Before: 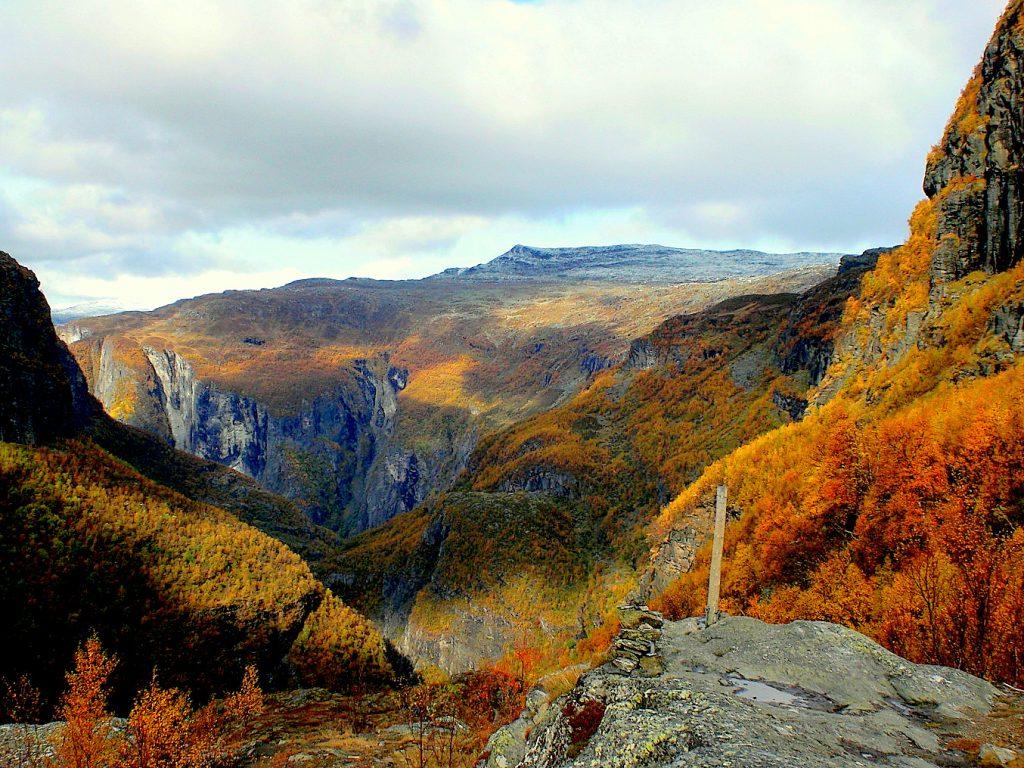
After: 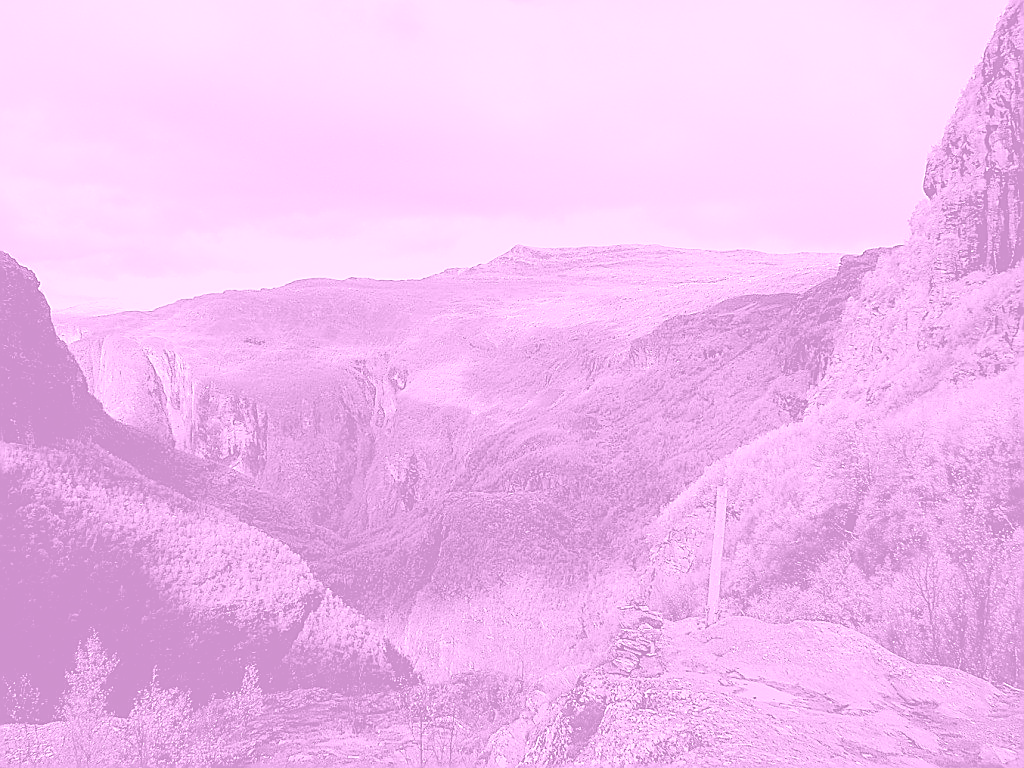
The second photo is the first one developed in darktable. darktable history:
colorize: hue 331.2°, saturation 69%, source mix 30.28%, lightness 69.02%, version 1
sharpen: radius 1.4, amount 1.25, threshold 0.7
